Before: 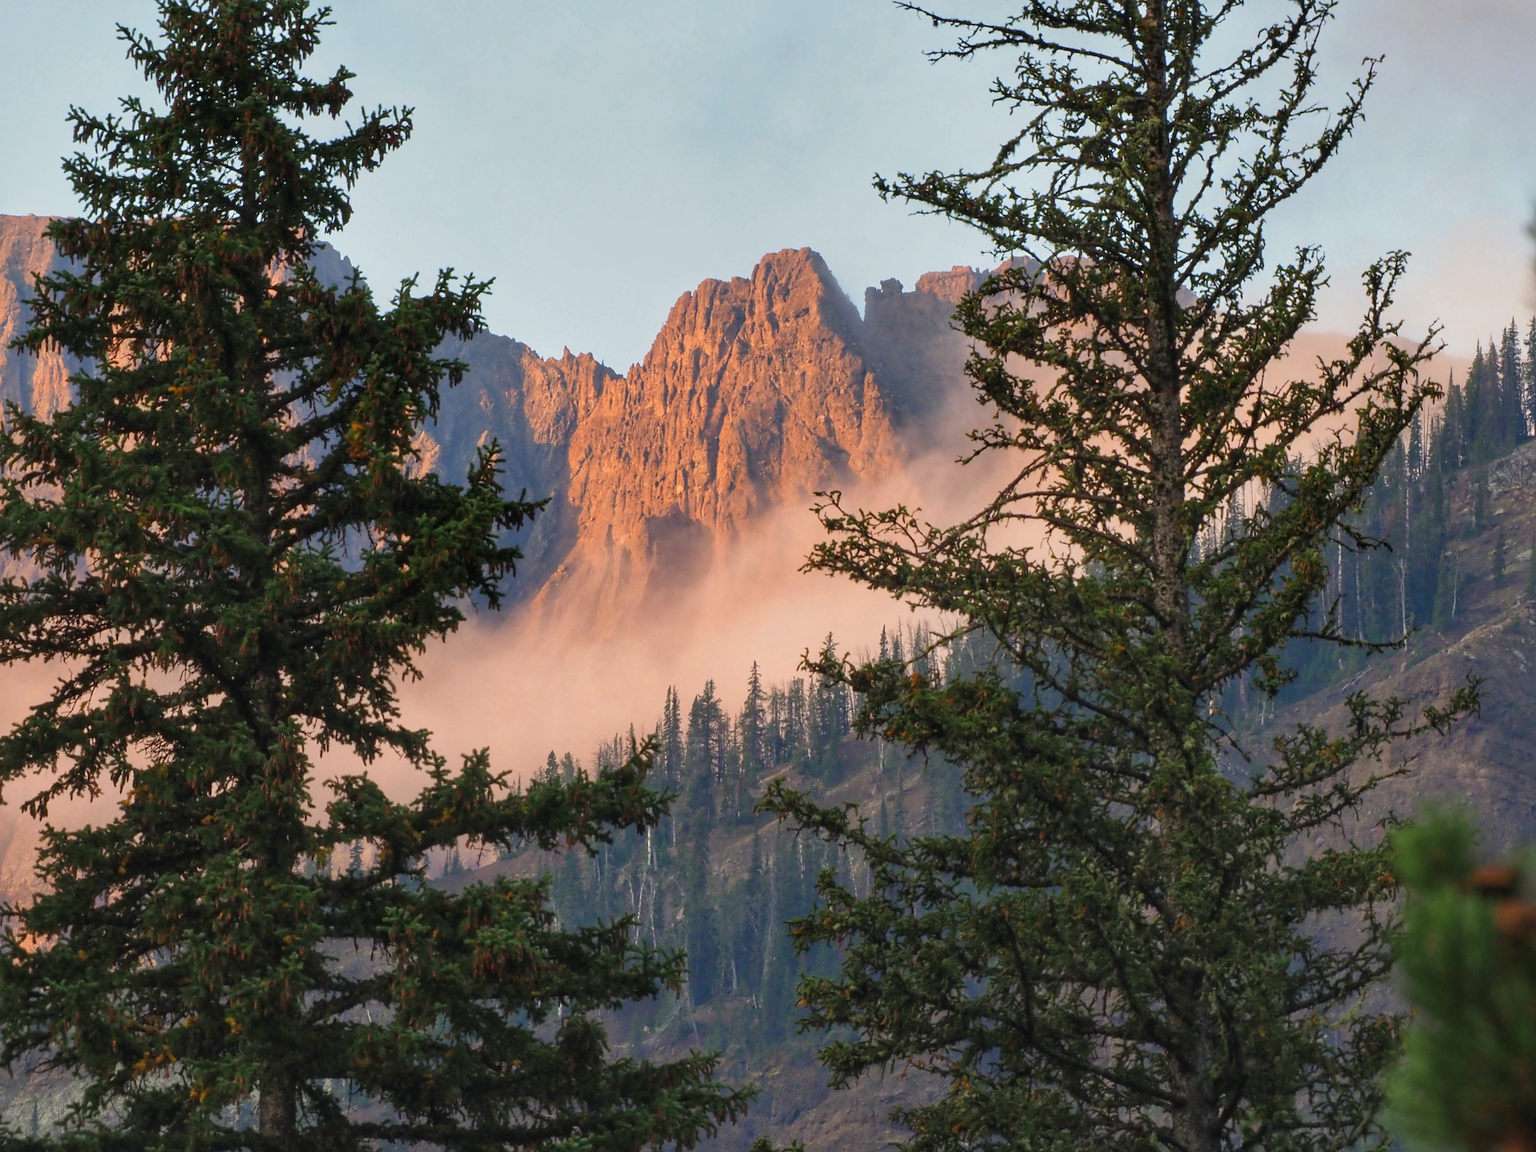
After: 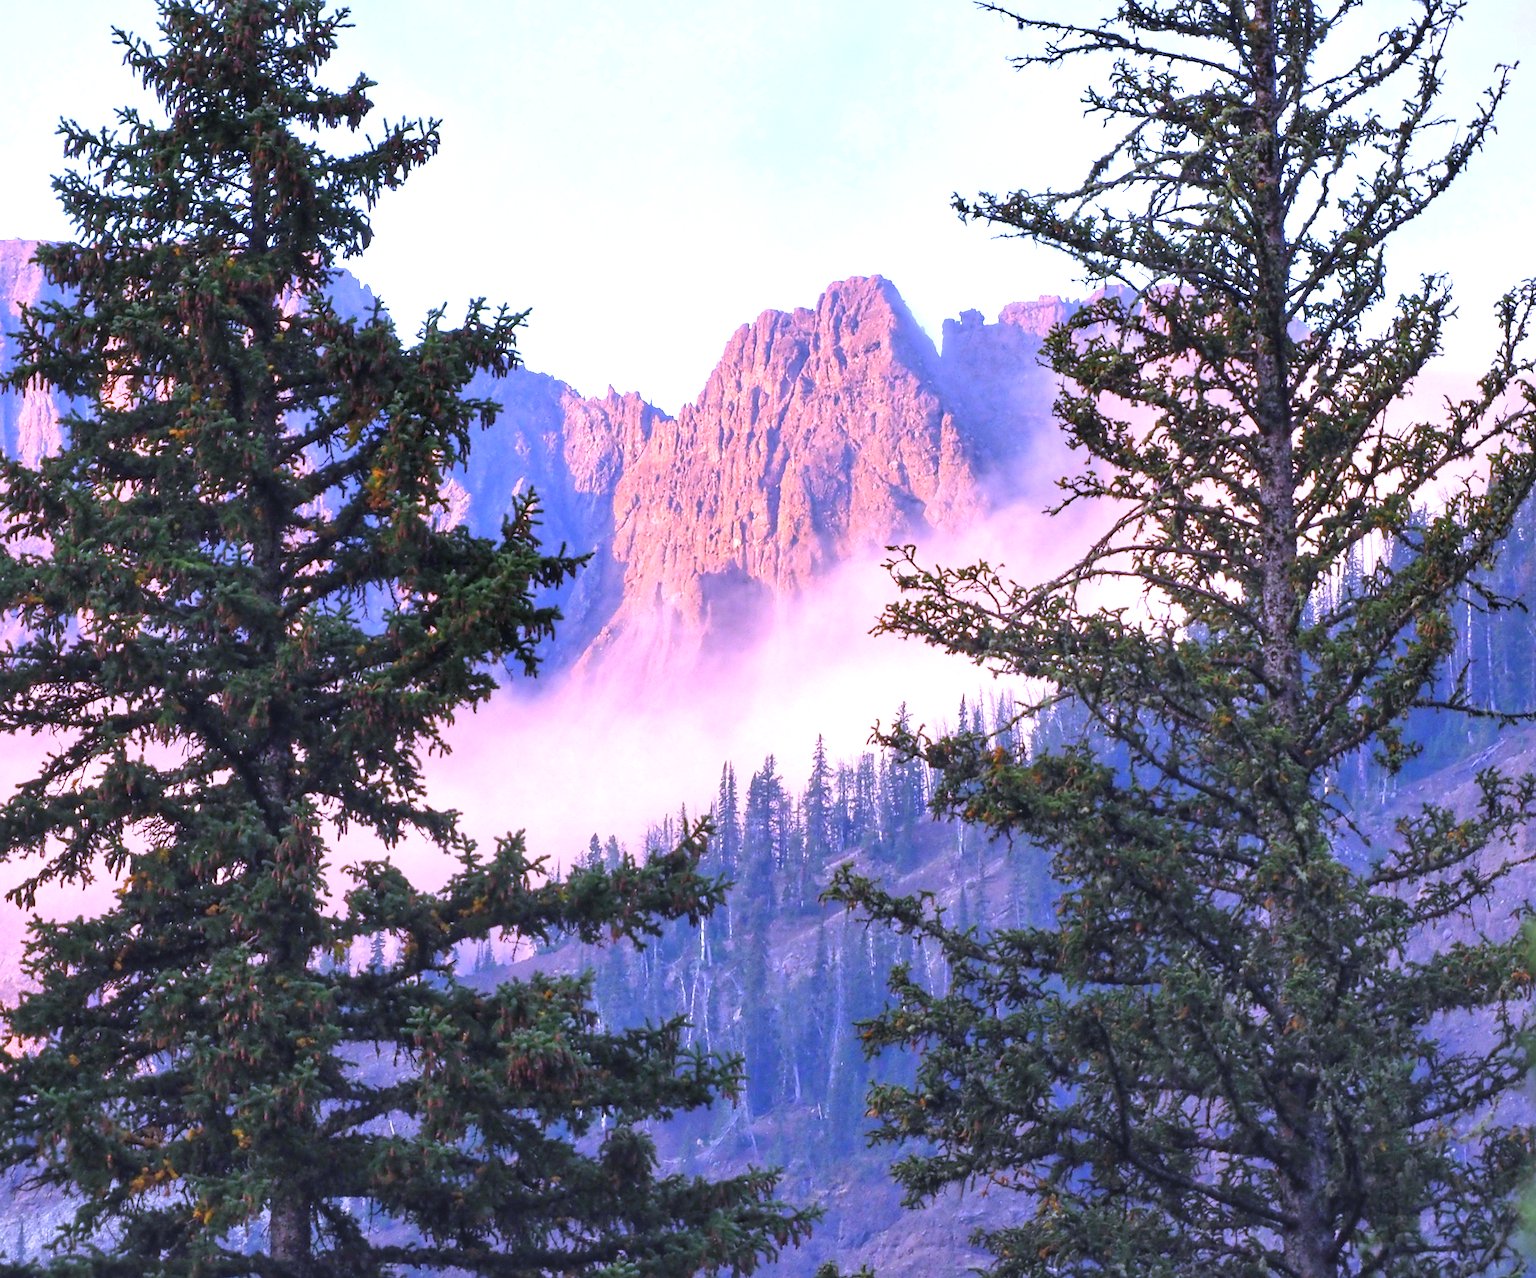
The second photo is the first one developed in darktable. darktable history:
white balance: red 0.98, blue 1.61
exposure: exposure 0.999 EV, compensate highlight preservation false
crop and rotate: left 1.088%, right 8.807%
